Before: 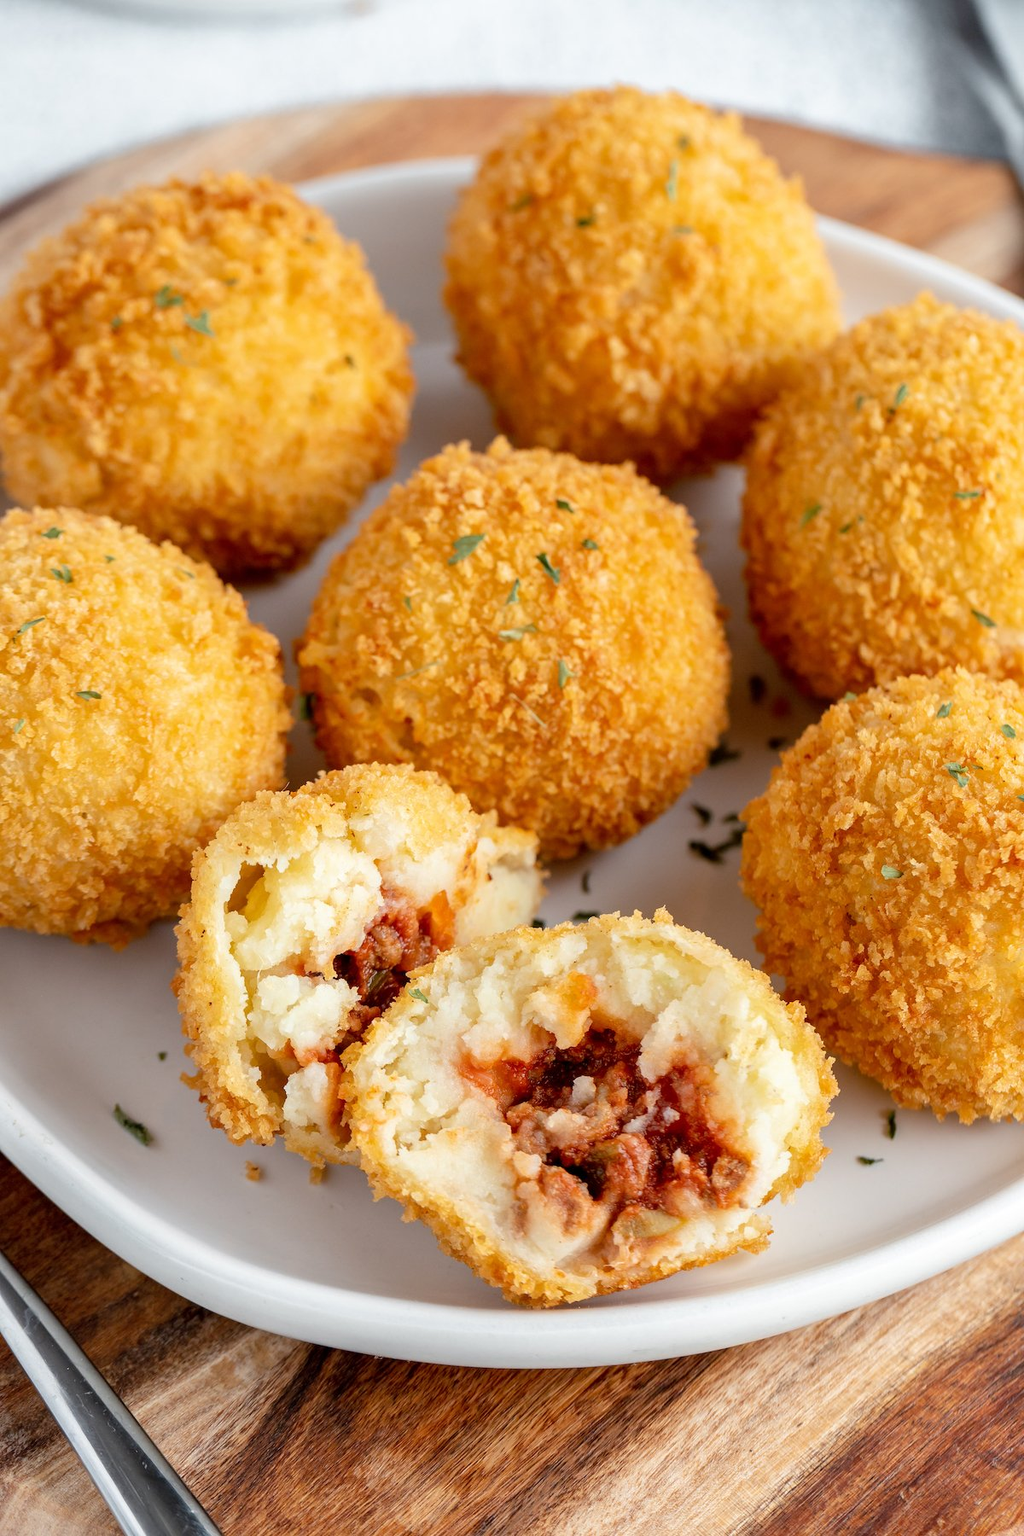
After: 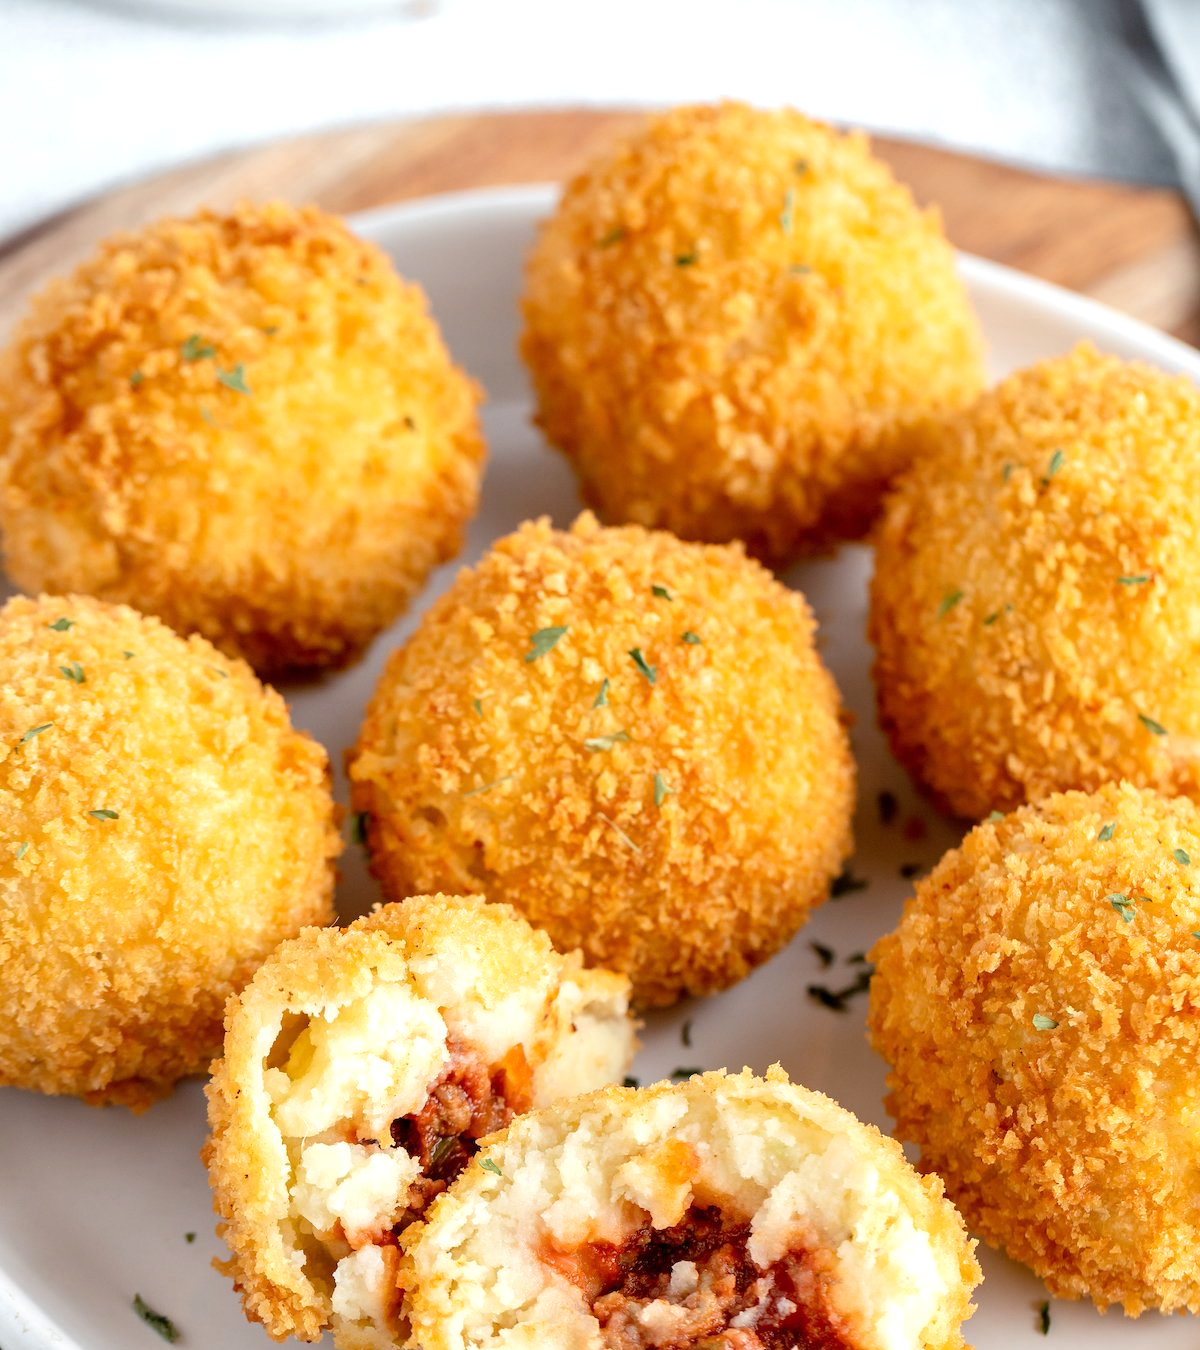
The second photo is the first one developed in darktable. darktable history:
tone equalizer: on, module defaults
crop: bottom 24.988%
exposure: exposure 0.3 EV, compensate highlight preservation false
